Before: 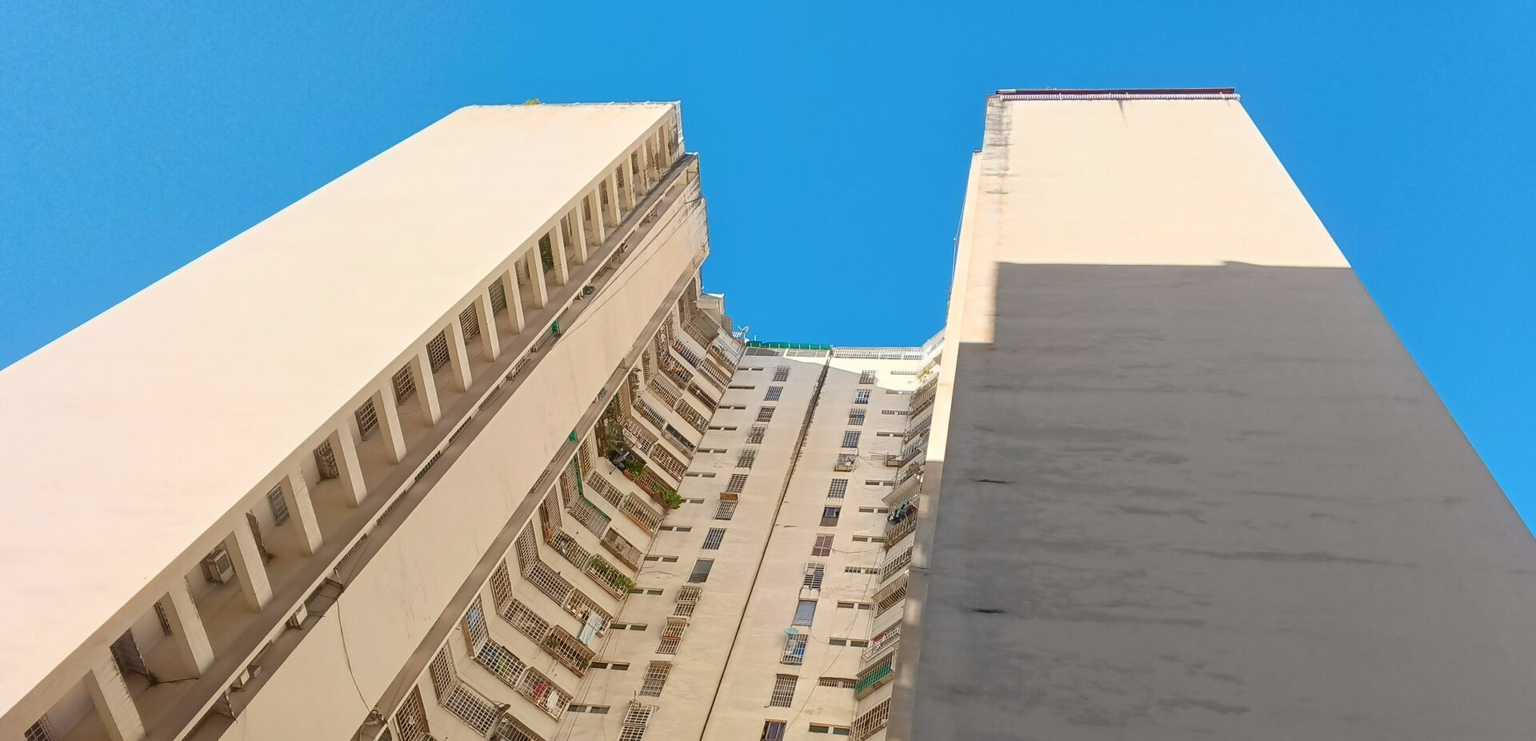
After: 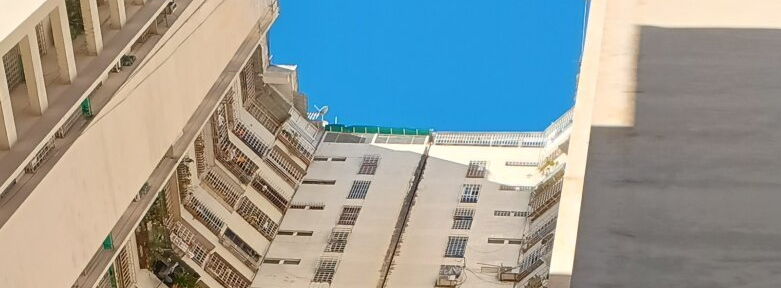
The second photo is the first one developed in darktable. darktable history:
crop: left 31.685%, top 32.615%, right 27.587%, bottom 36.246%
